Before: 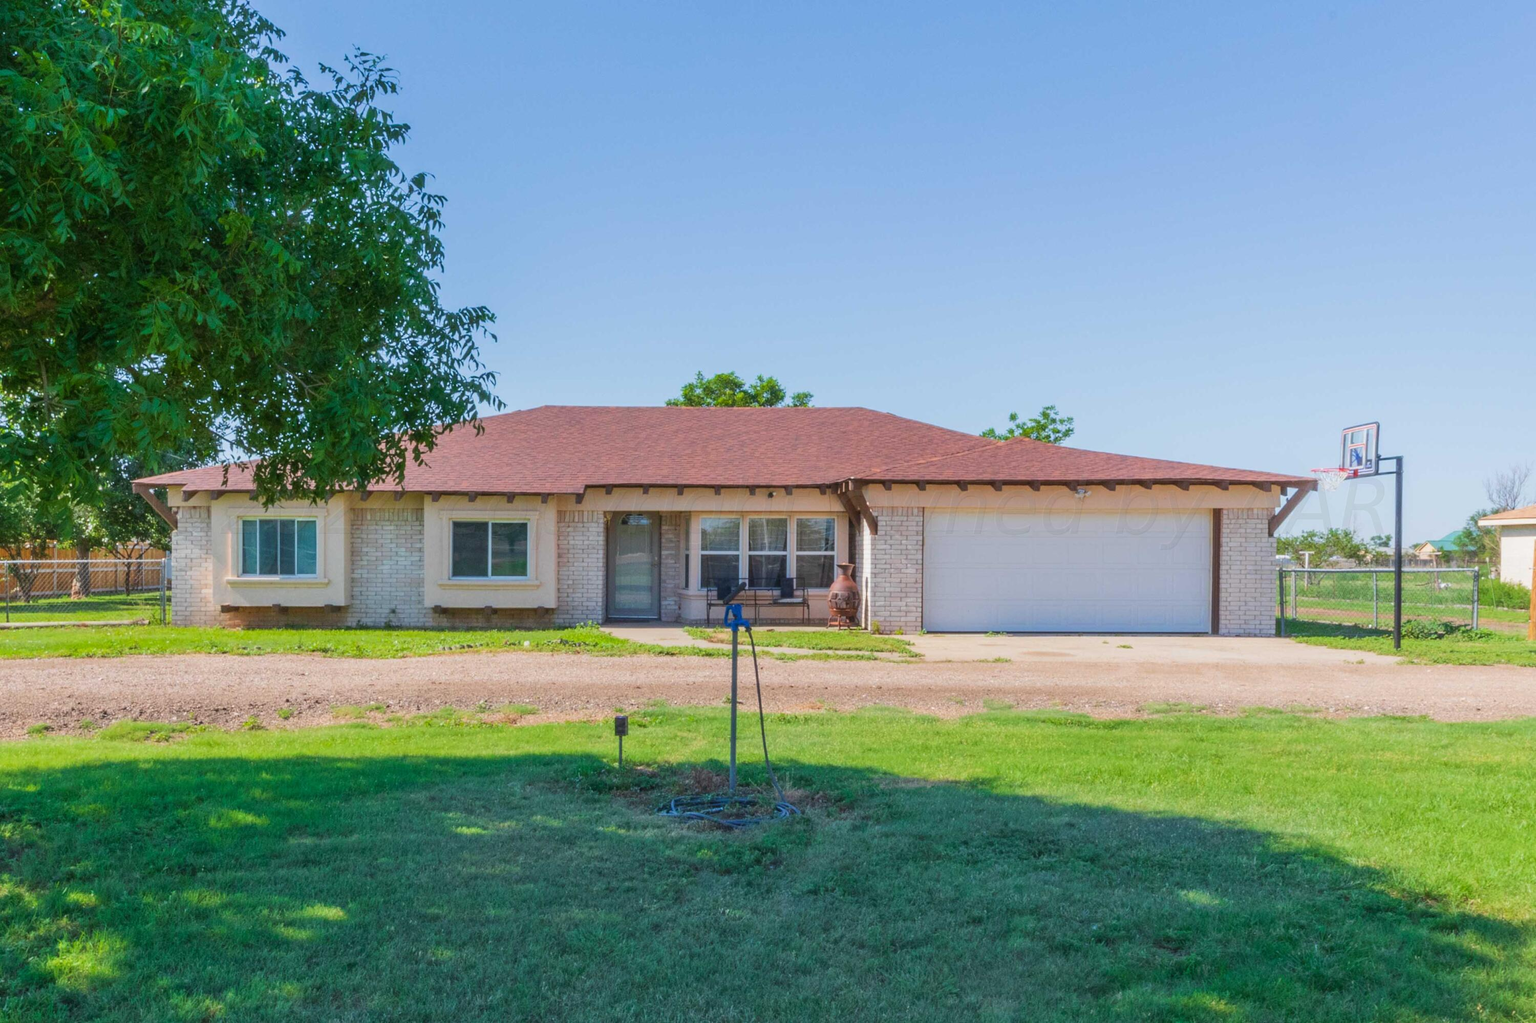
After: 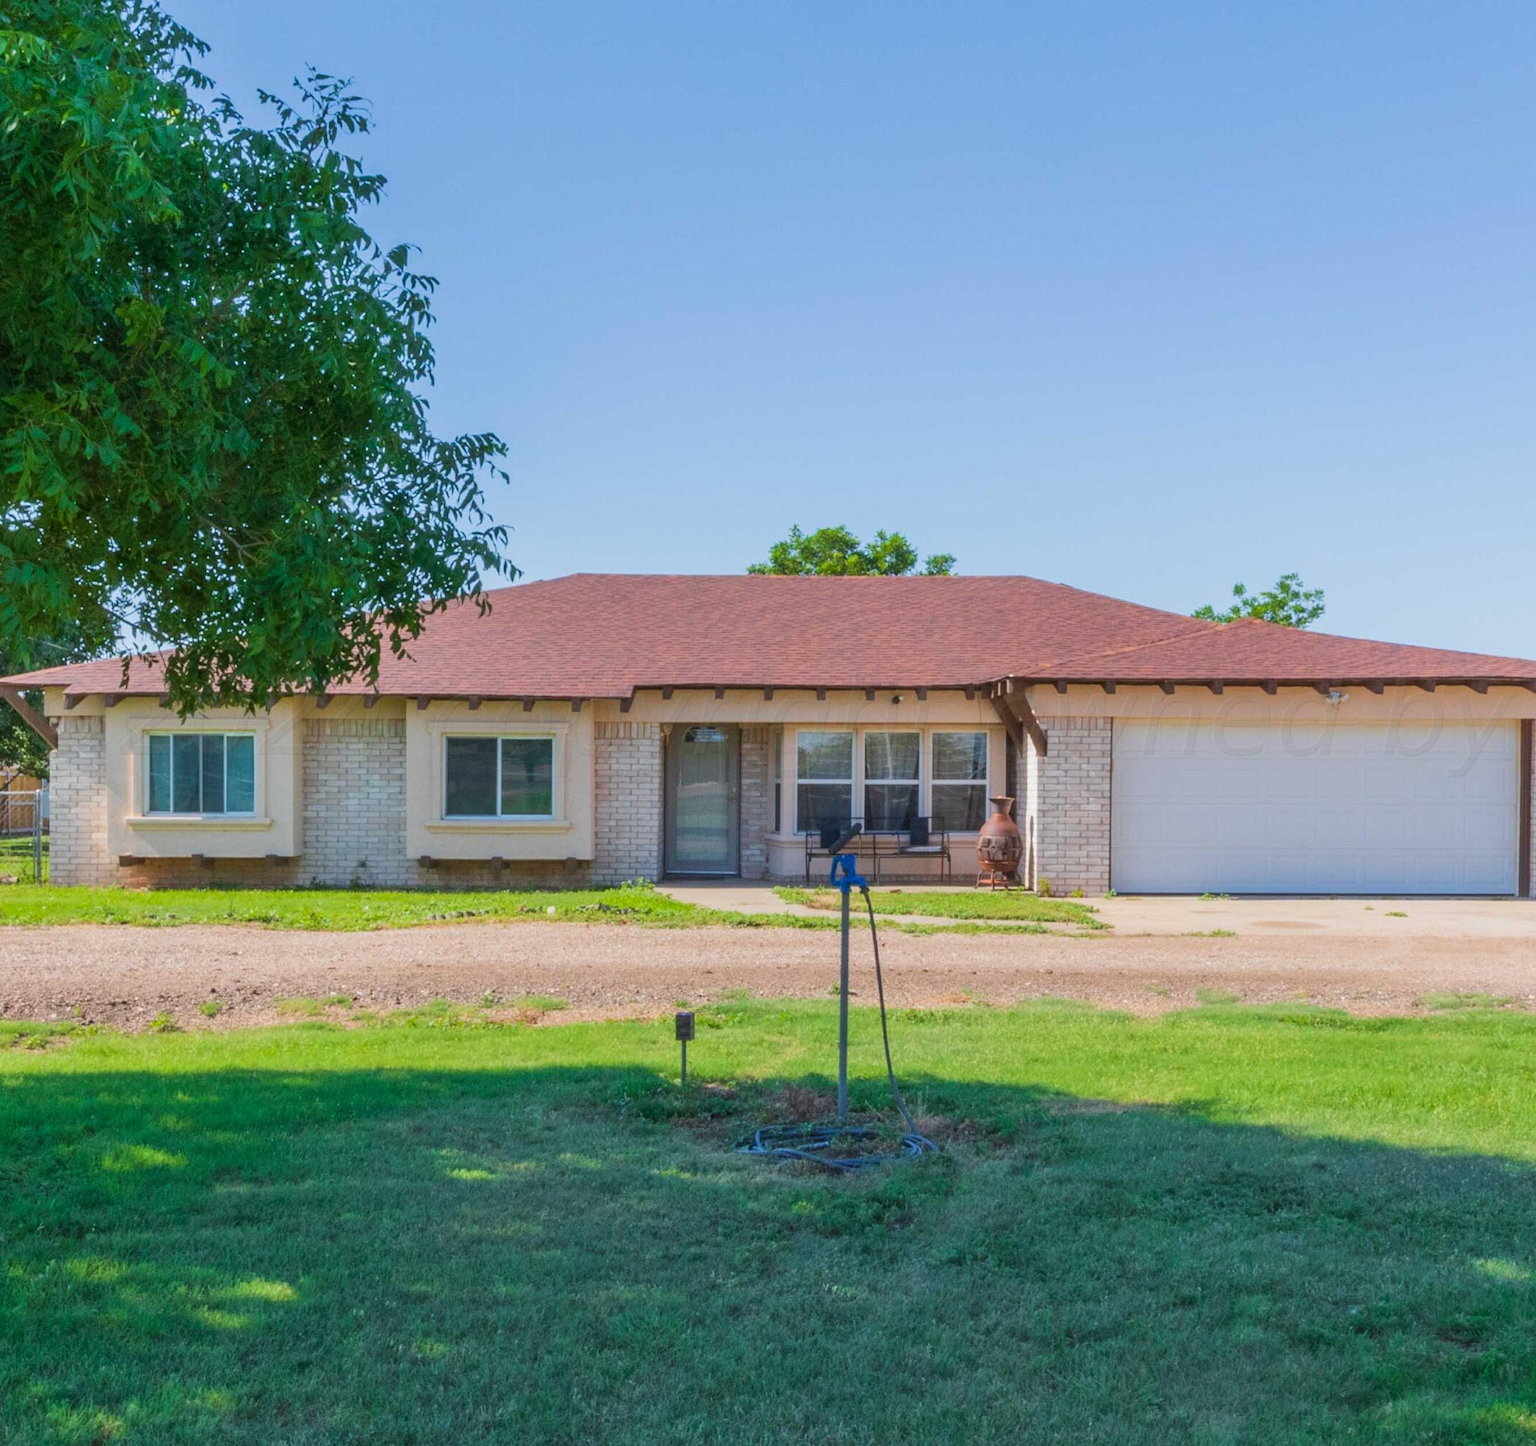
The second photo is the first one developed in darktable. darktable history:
crop and rotate: left 8.928%, right 20.283%
